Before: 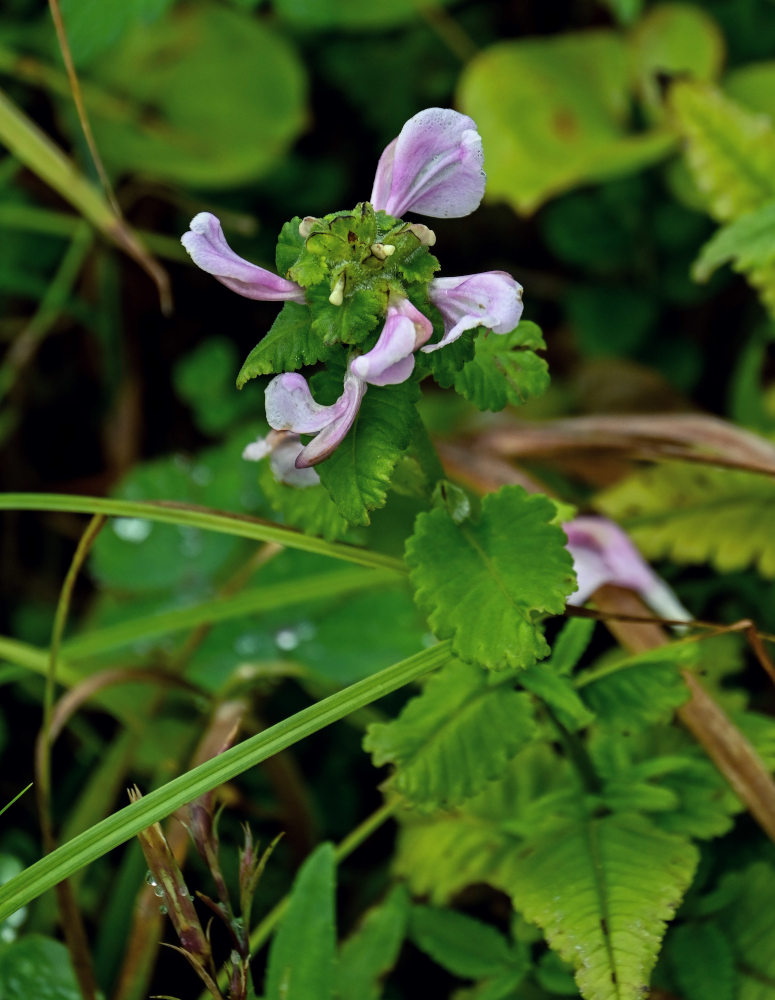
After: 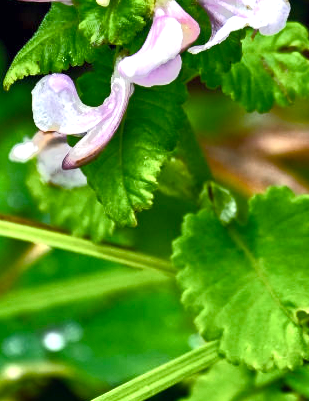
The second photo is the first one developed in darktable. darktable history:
crop: left 30.144%, top 29.917%, right 29.913%, bottom 29.9%
tone equalizer: -7 EV -0.592 EV, -6 EV 0.972 EV, -5 EV -0.459 EV, -4 EV 0.463 EV, -3 EV 0.412 EV, -2 EV 0.154 EV, -1 EV -0.174 EV, +0 EV -0.418 EV, smoothing diameter 24.85%, edges refinement/feathering 8.91, preserve details guided filter
exposure: black level correction 0, exposure 1 EV, compensate exposure bias true, compensate highlight preservation false
color balance rgb: perceptual saturation grading › global saturation 0.219%, perceptual saturation grading › highlights -17.678%, perceptual saturation grading › mid-tones 33.065%, perceptual saturation grading › shadows 50.353%, perceptual brilliance grading › global brilliance 14.284%, perceptual brilliance grading › shadows -35.347%
